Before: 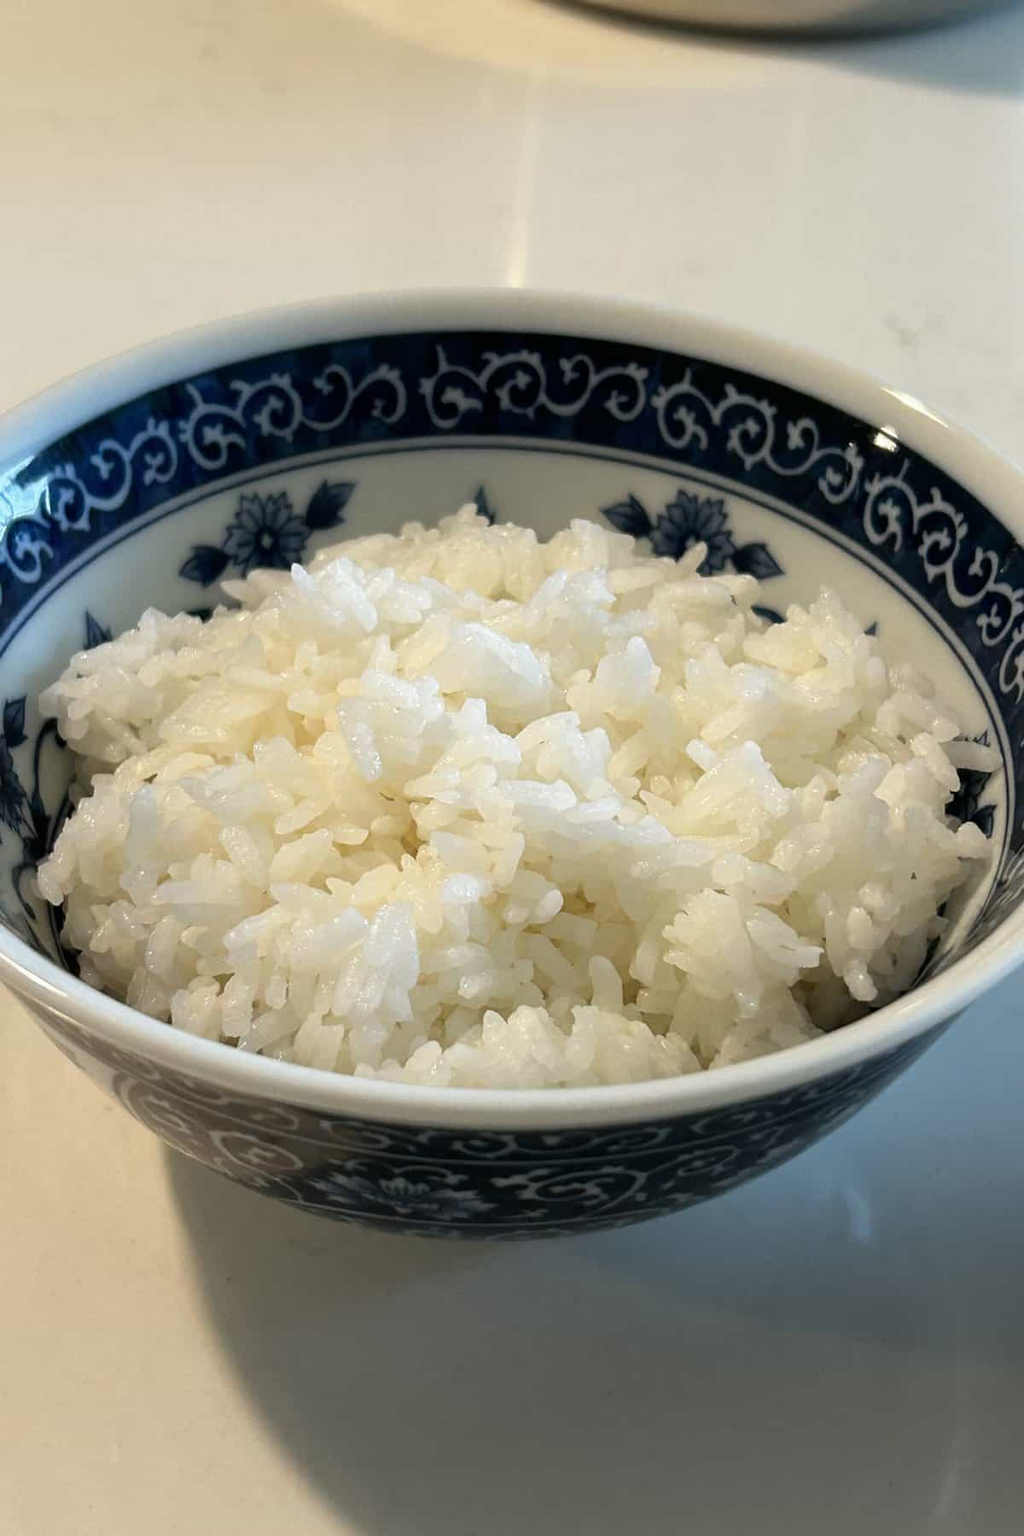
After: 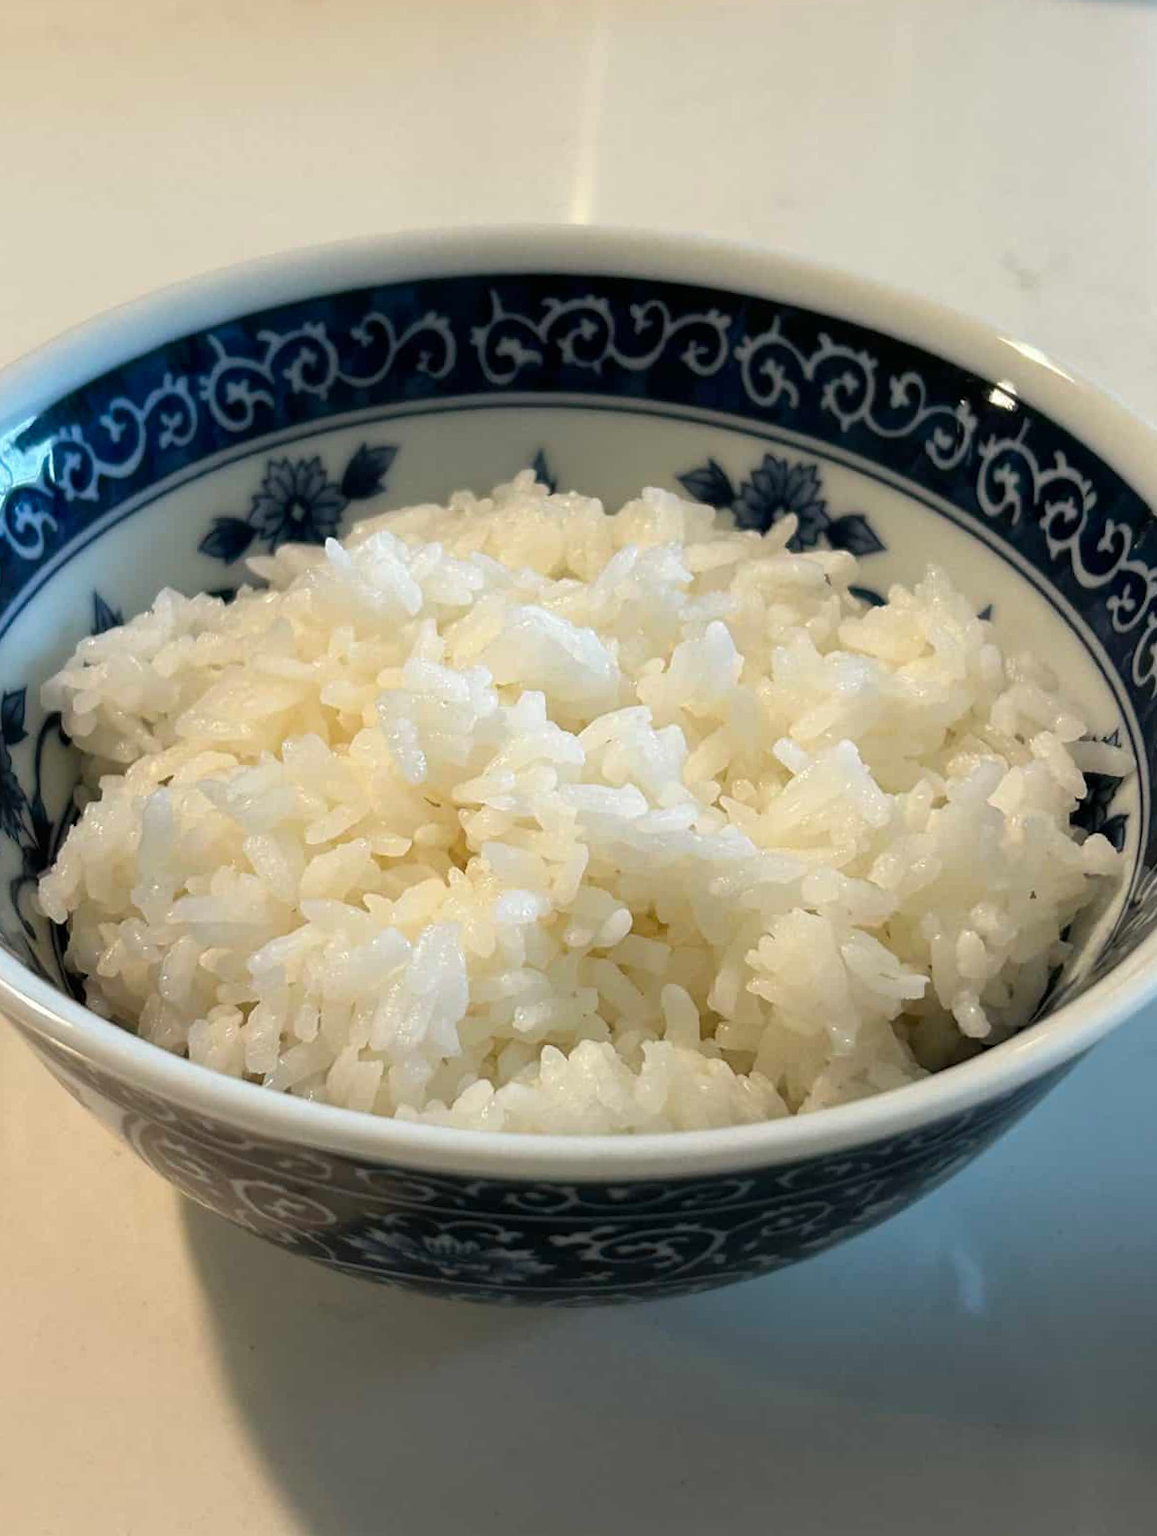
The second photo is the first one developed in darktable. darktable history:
crop and rotate: top 5.609%, bottom 5.609%
rotate and perspective: rotation 0.192°, lens shift (horizontal) -0.015, crop left 0.005, crop right 0.996, crop top 0.006, crop bottom 0.99
